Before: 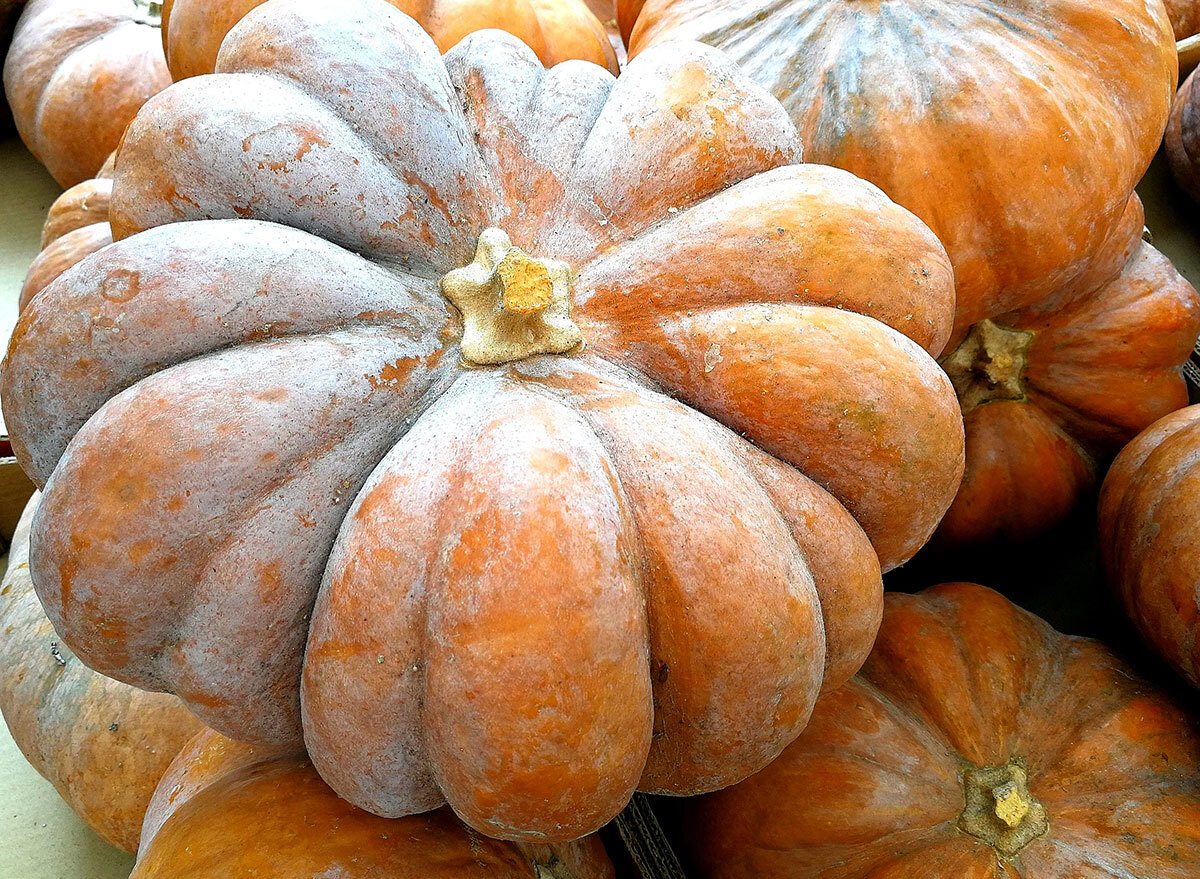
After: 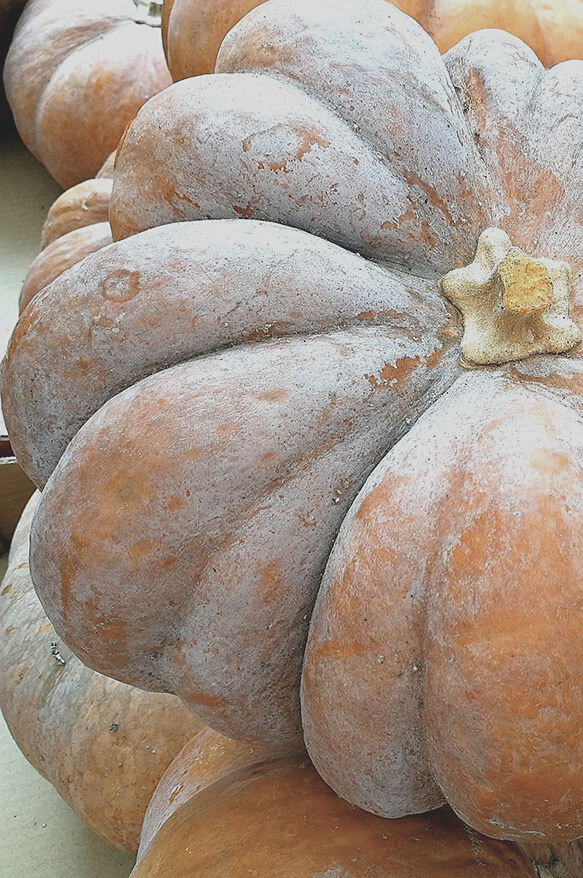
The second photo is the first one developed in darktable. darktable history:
crop and rotate: left 0.058%, top 0%, right 51.328%
contrast brightness saturation: contrast -0.25, saturation -0.442
sharpen: amount 0.207
